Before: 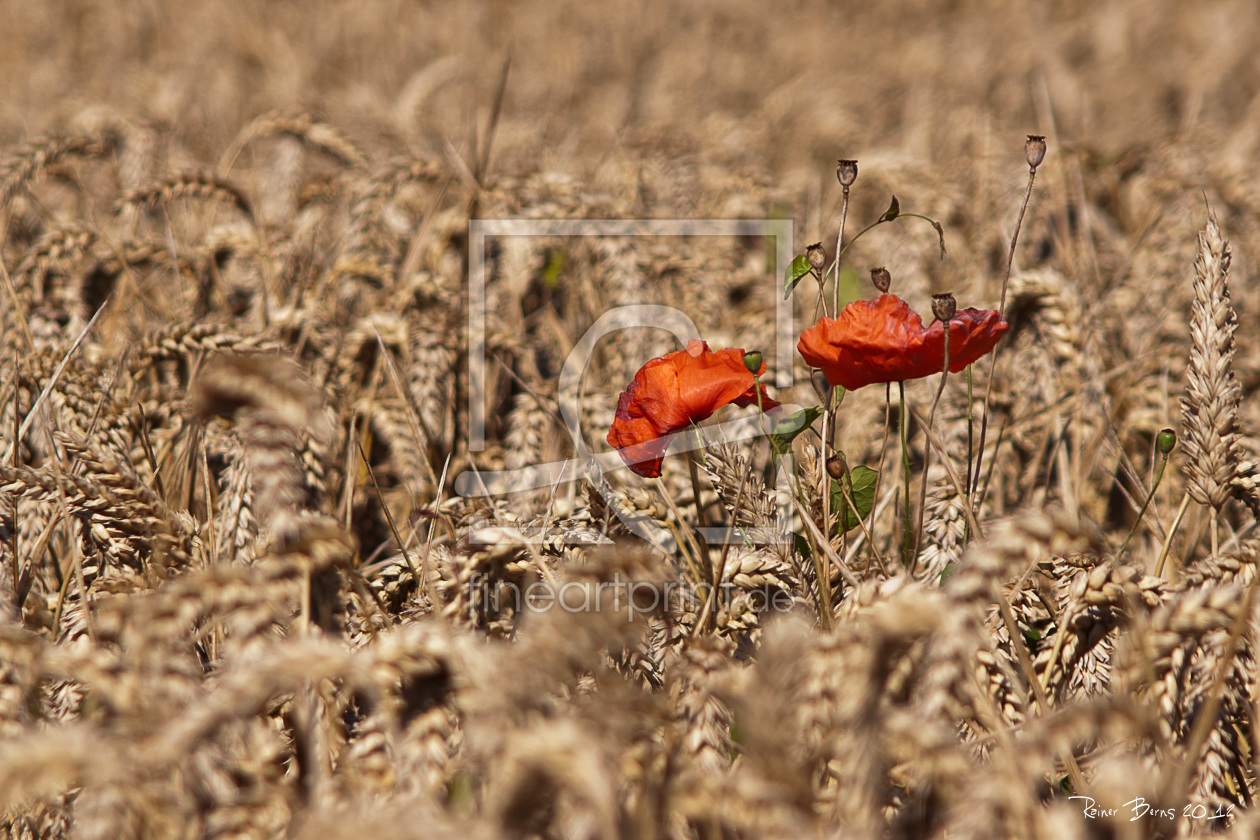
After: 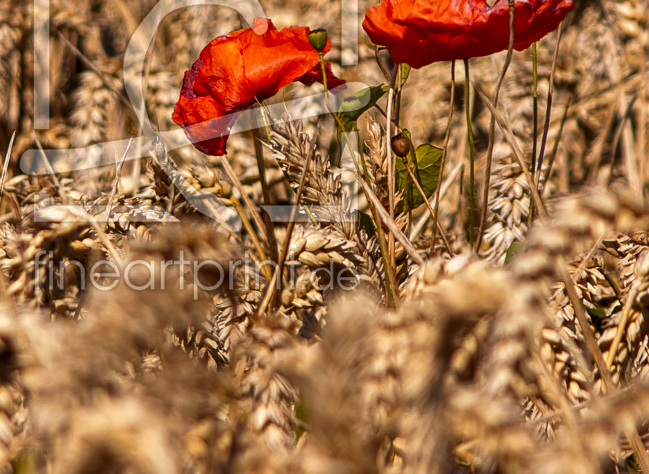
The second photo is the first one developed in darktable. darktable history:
color zones: curves: ch0 [(0, 0.499) (0.143, 0.5) (0.286, 0.5) (0.429, 0.476) (0.571, 0.284) (0.714, 0.243) (0.857, 0.449) (1, 0.499)]; ch1 [(0, 0.532) (0.143, 0.645) (0.286, 0.696) (0.429, 0.211) (0.571, 0.504) (0.714, 0.493) (0.857, 0.495) (1, 0.532)]; ch2 [(0, 0.5) (0.143, 0.5) (0.286, 0.427) (0.429, 0.324) (0.571, 0.5) (0.714, 0.5) (0.857, 0.5) (1, 0.5)]
tone equalizer: -7 EV 0.138 EV, edges refinement/feathering 500, mask exposure compensation -1.57 EV, preserve details no
local contrast: detail 130%
crop: left 34.552%, top 38.398%, right 13.868%, bottom 5.137%
